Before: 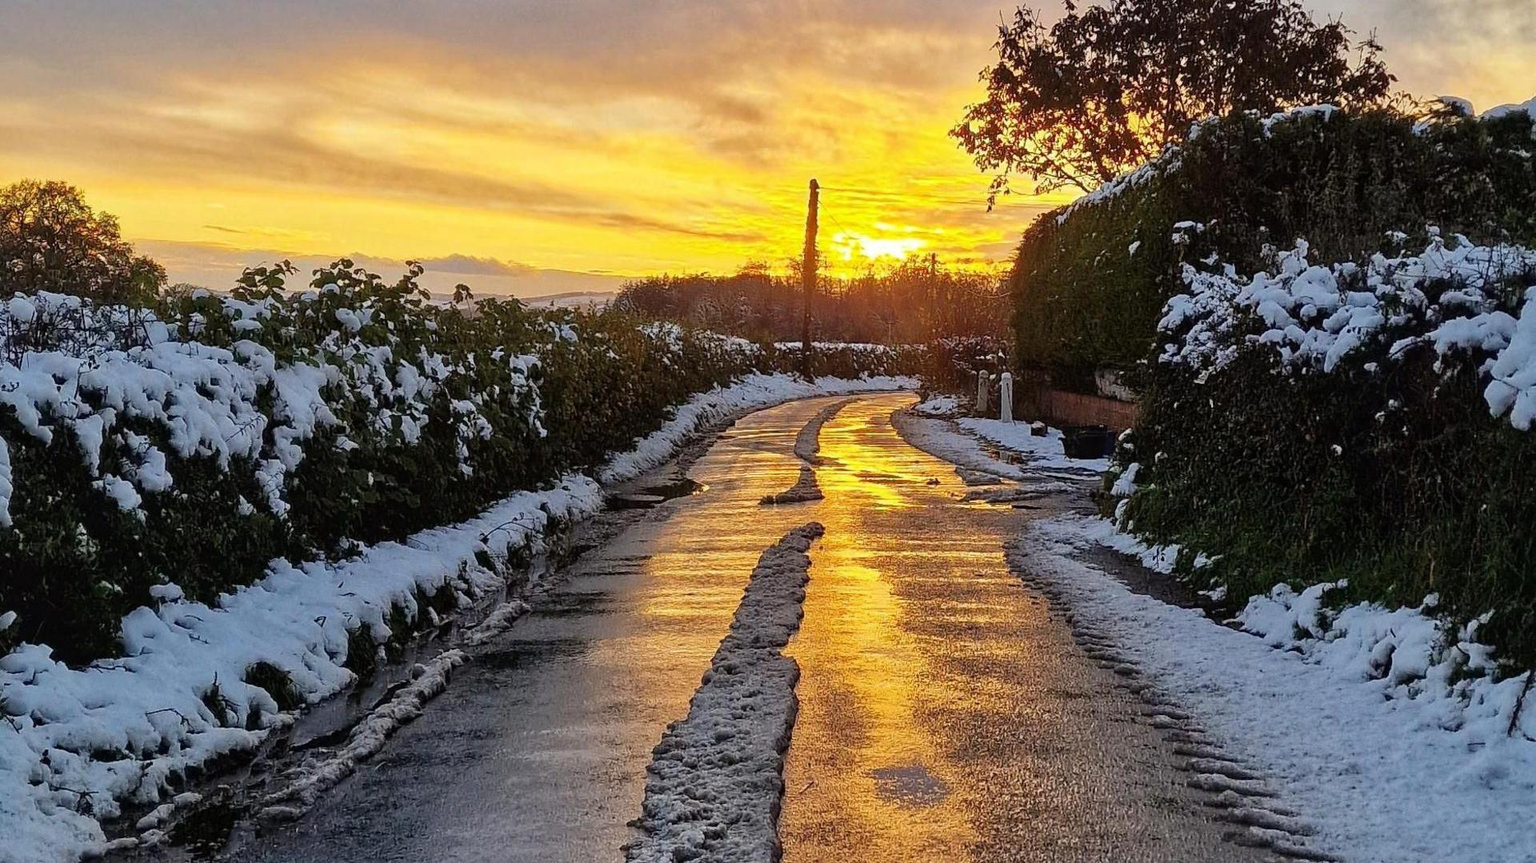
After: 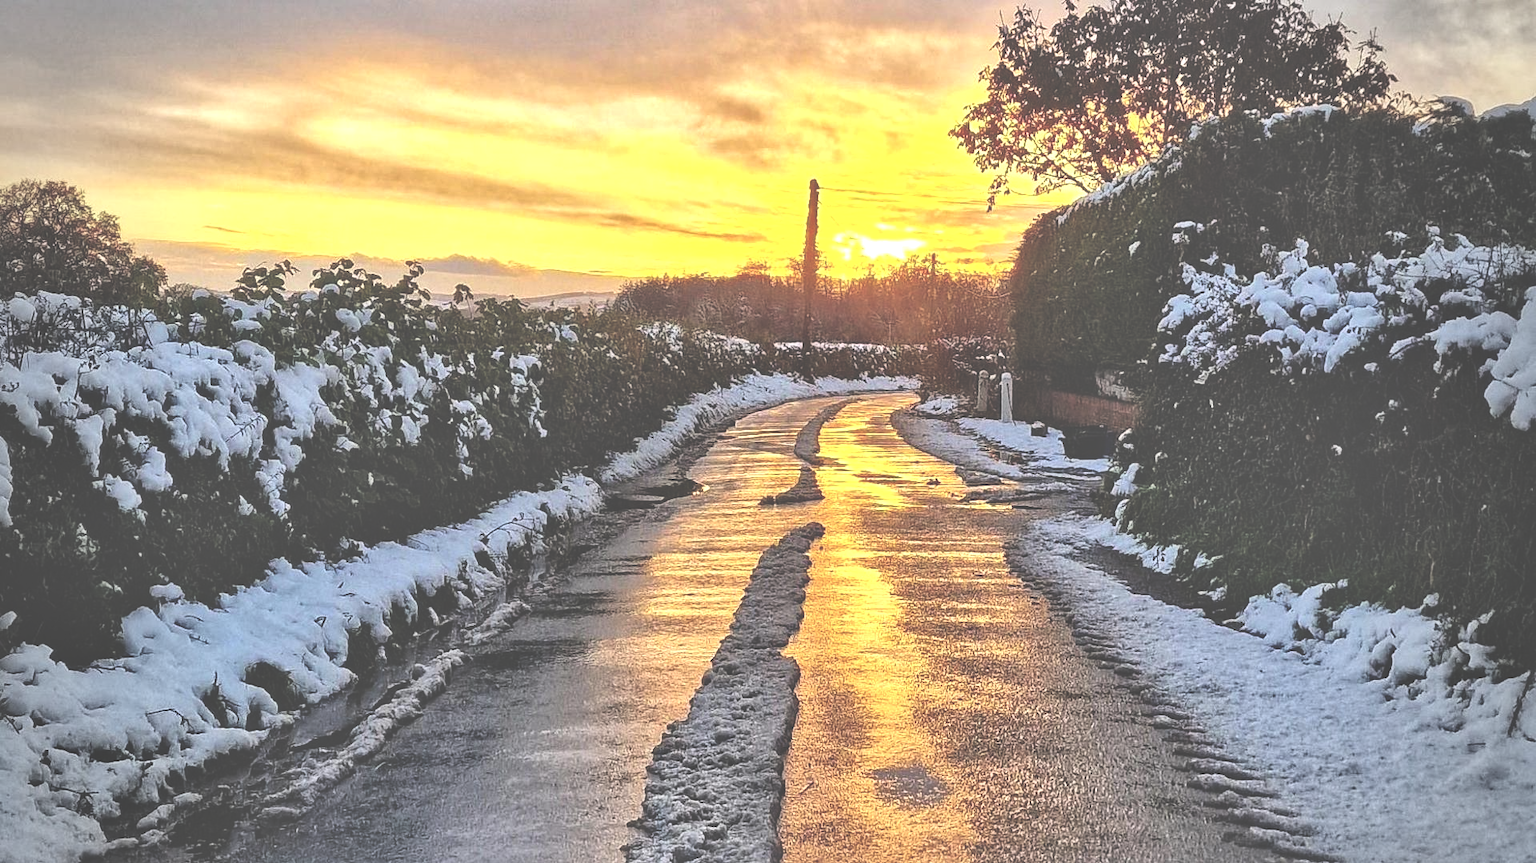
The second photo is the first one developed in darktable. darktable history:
vignetting: fall-off start 76.49%, fall-off radius 27.84%, brightness -0.263, width/height ratio 0.976
local contrast: mode bilateral grid, contrast 20, coarseness 49, detail 159%, midtone range 0.2
exposure: black level correction -0.07, exposure 0.503 EV, compensate exposure bias true, compensate highlight preservation false
